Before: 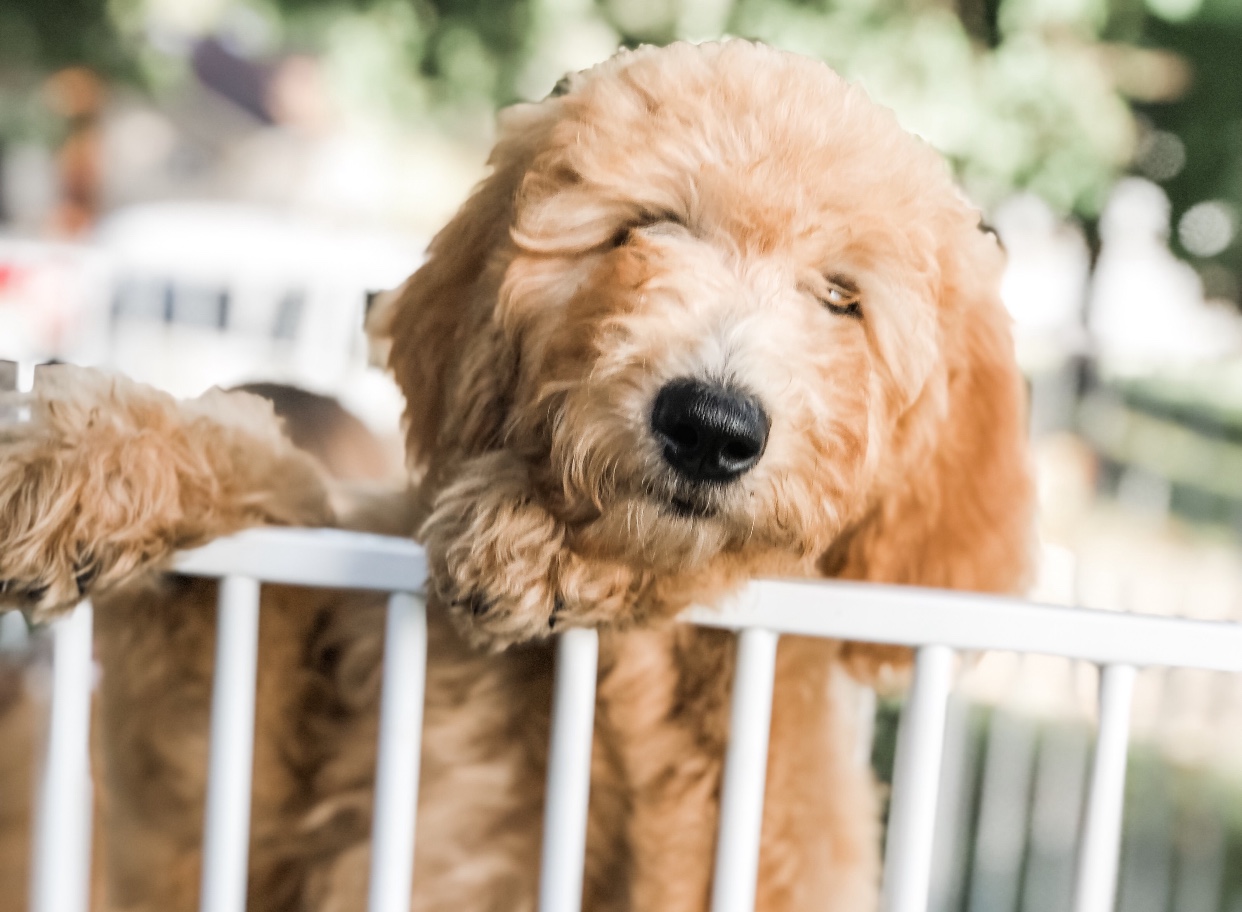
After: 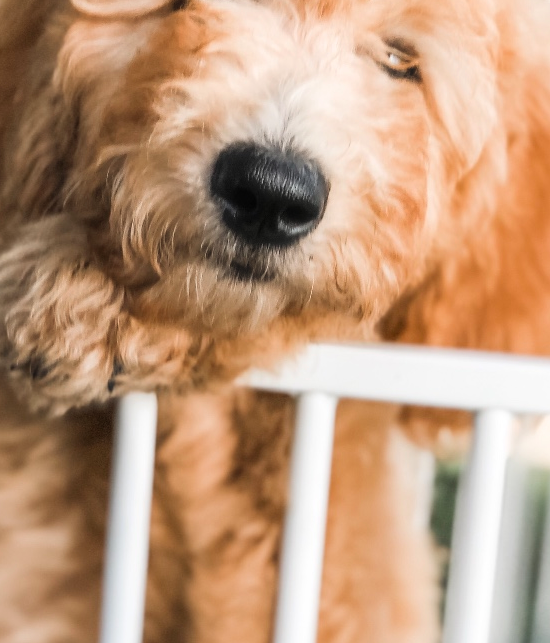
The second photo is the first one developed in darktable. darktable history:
crop: left 35.517%, top 25.984%, right 20.136%, bottom 3.443%
haze removal: strength -0.109, compatibility mode true, adaptive false
